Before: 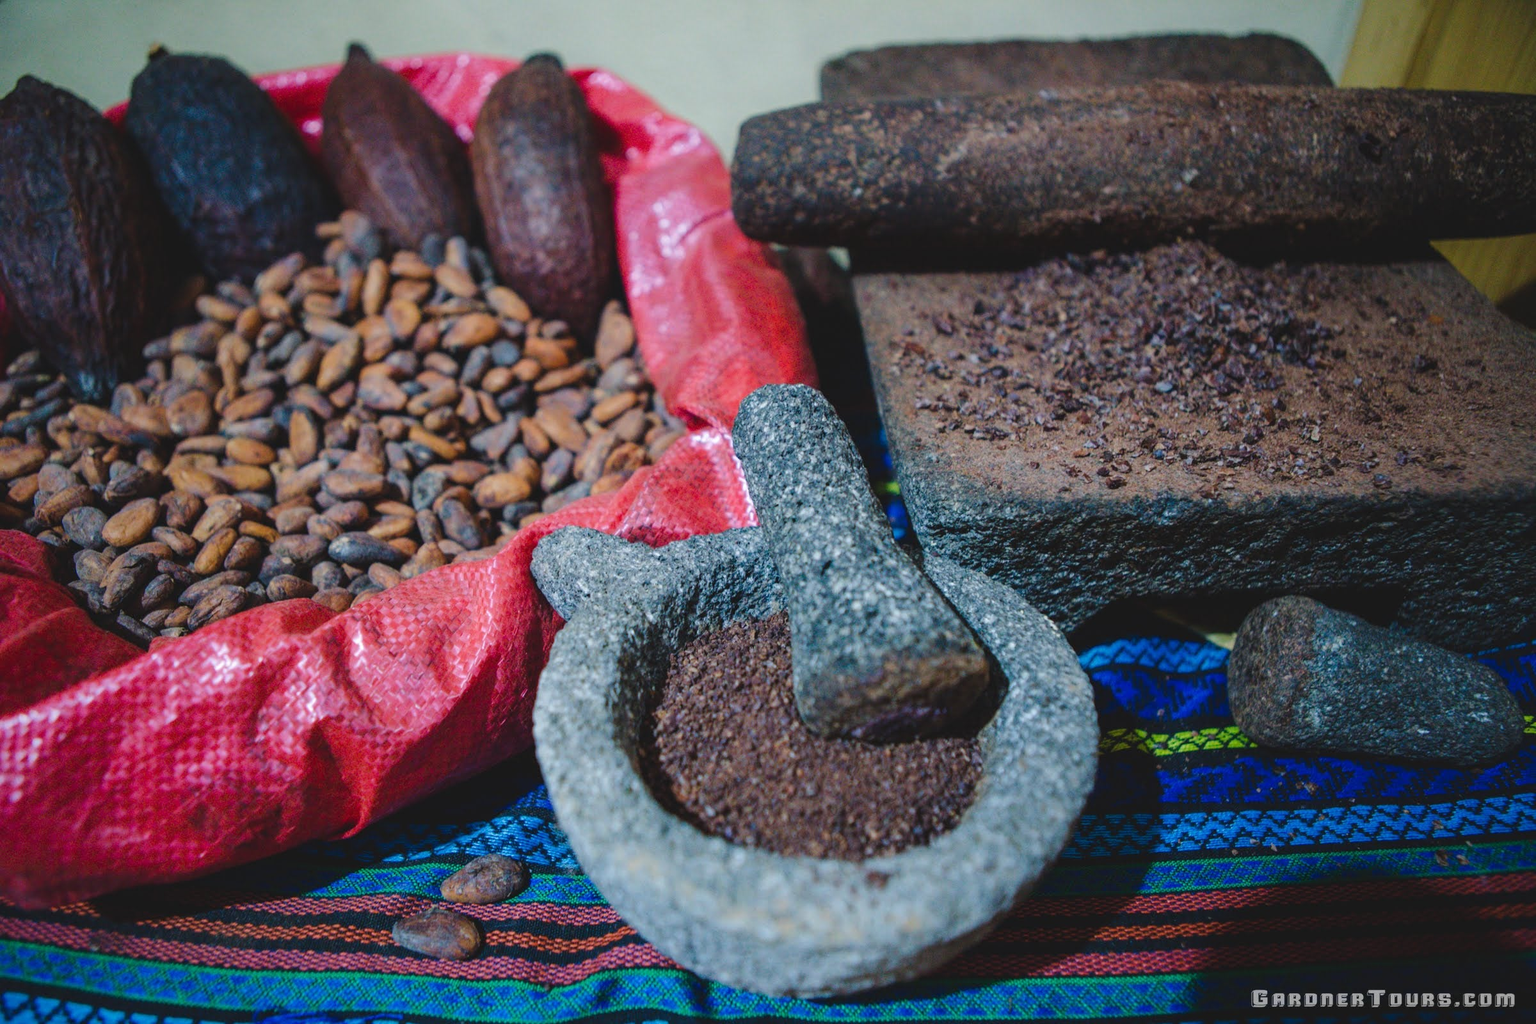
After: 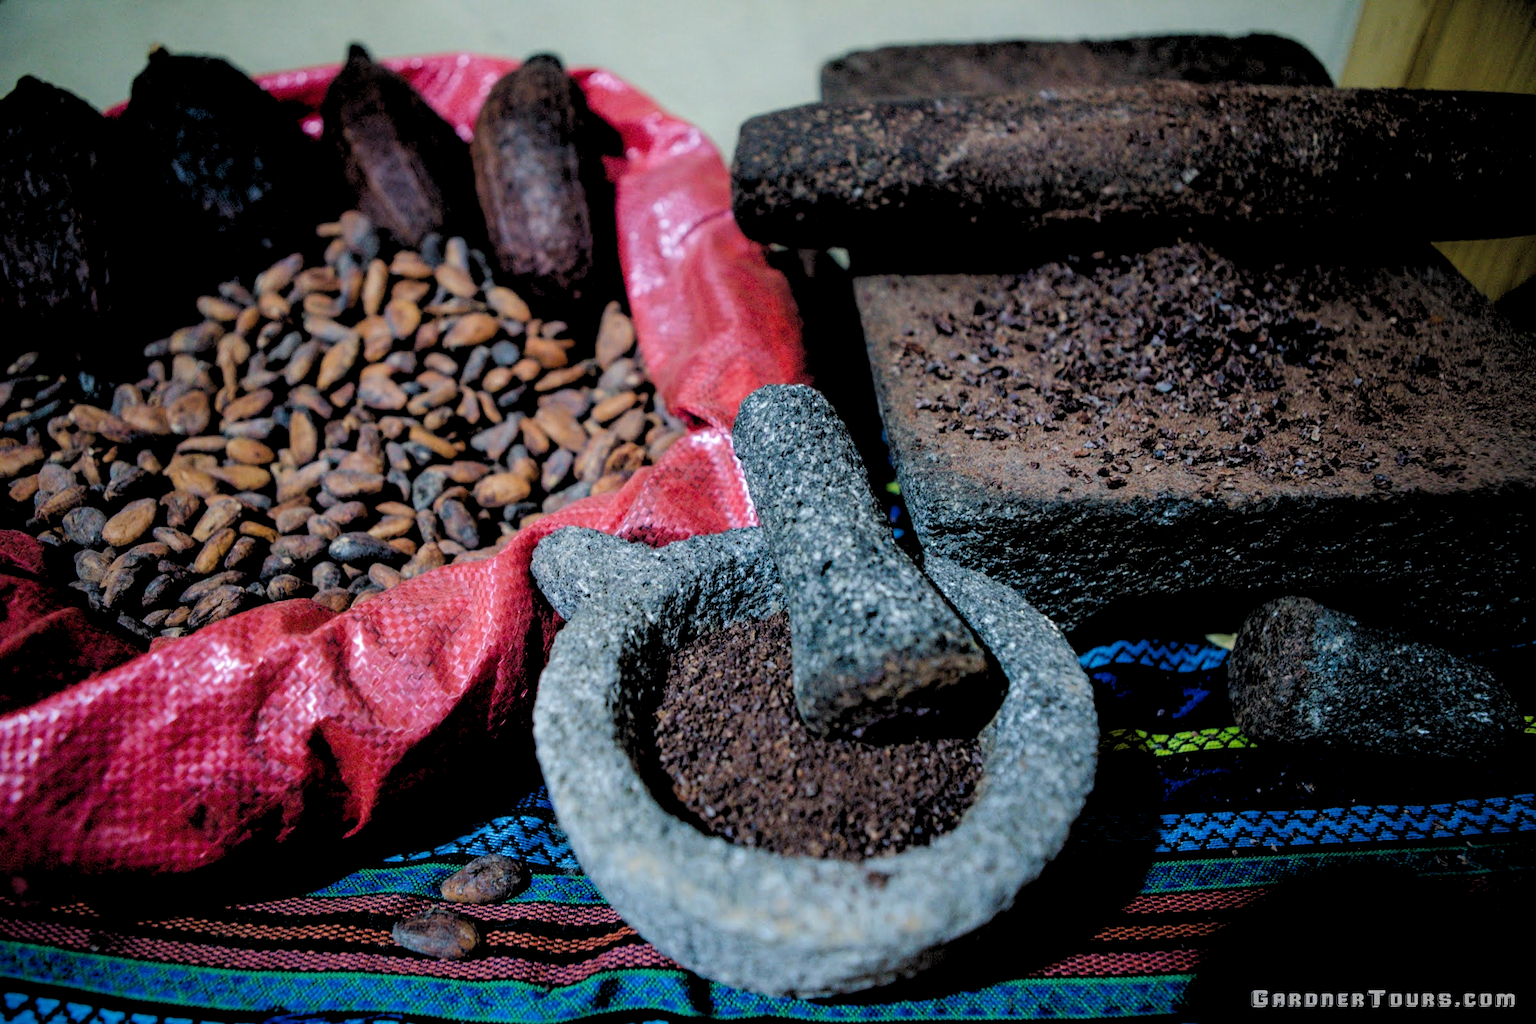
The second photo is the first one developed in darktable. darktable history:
rgb levels: levels [[0.034, 0.472, 0.904], [0, 0.5, 1], [0, 0.5, 1]]
sharpen: radius 5.325, amount 0.312, threshold 26.433
